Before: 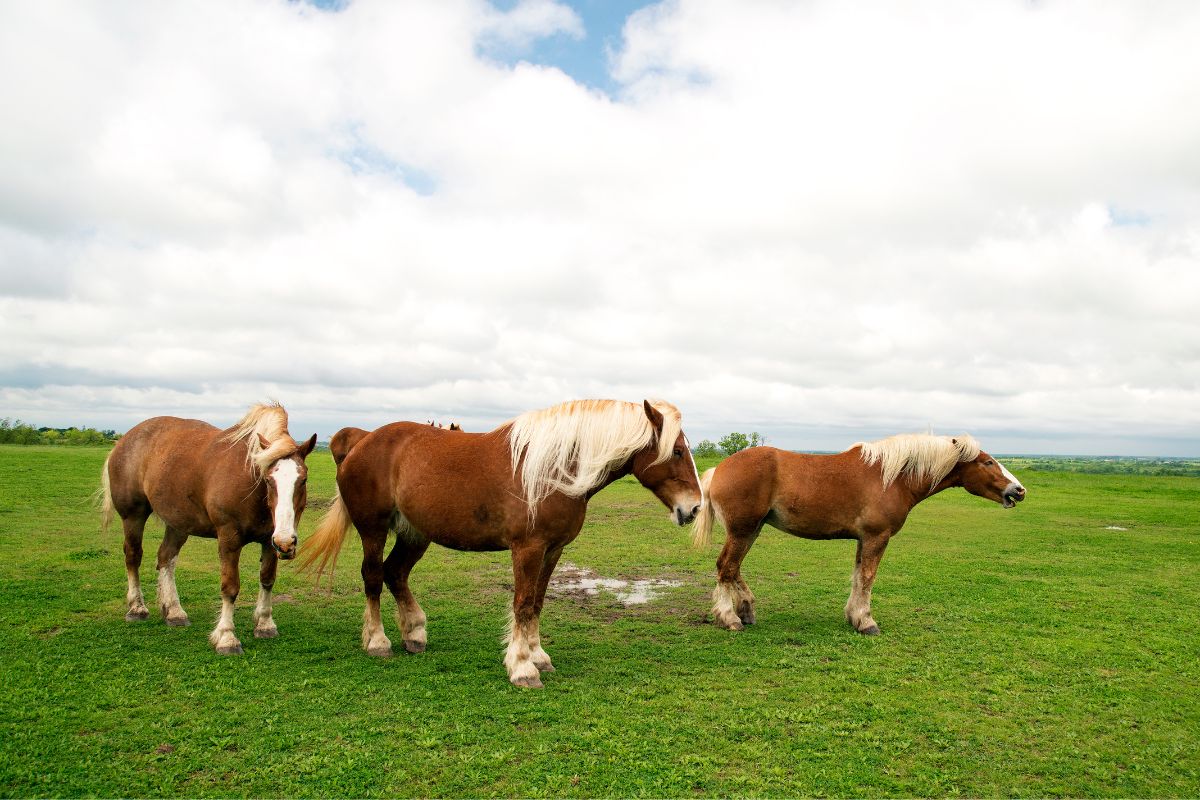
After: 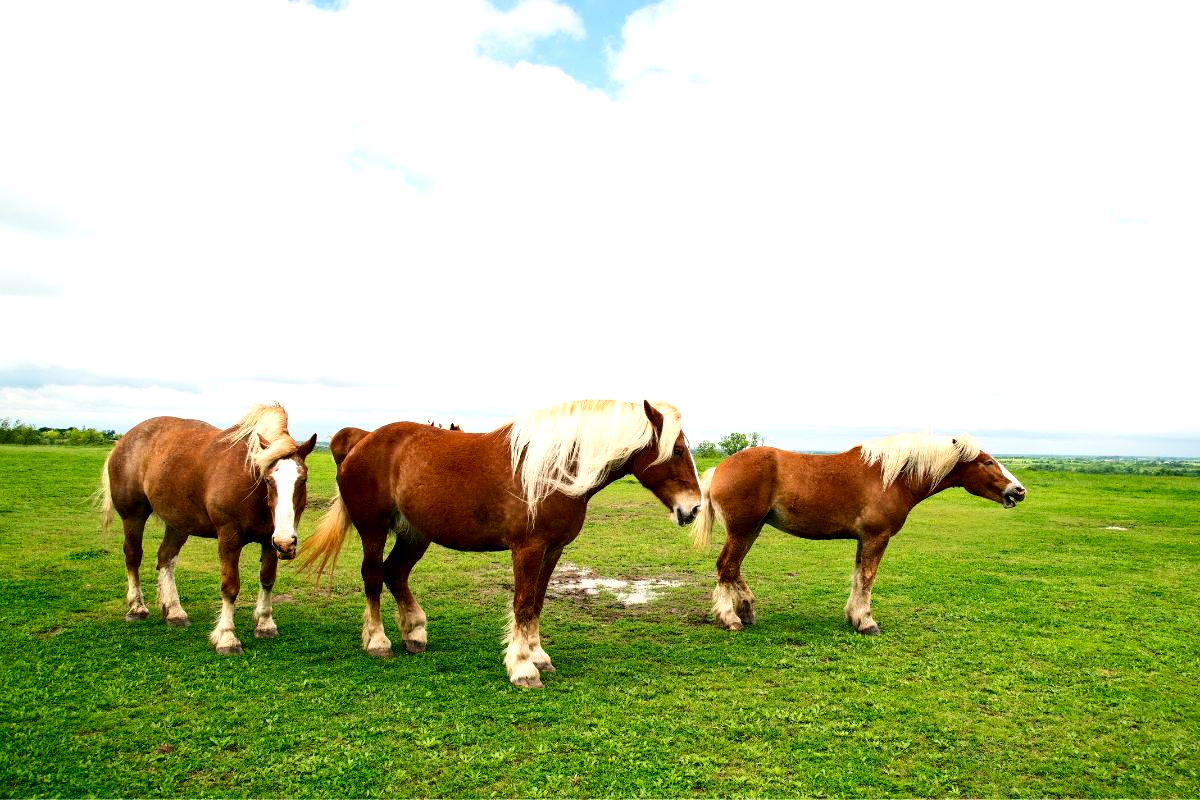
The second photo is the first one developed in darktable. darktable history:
contrast brightness saturation: contrast 0.198, brightness -0.101, saturation 0.101
exposure: black level correction 0.001, exposure 0.498 EV, compensate highlight preservation false
